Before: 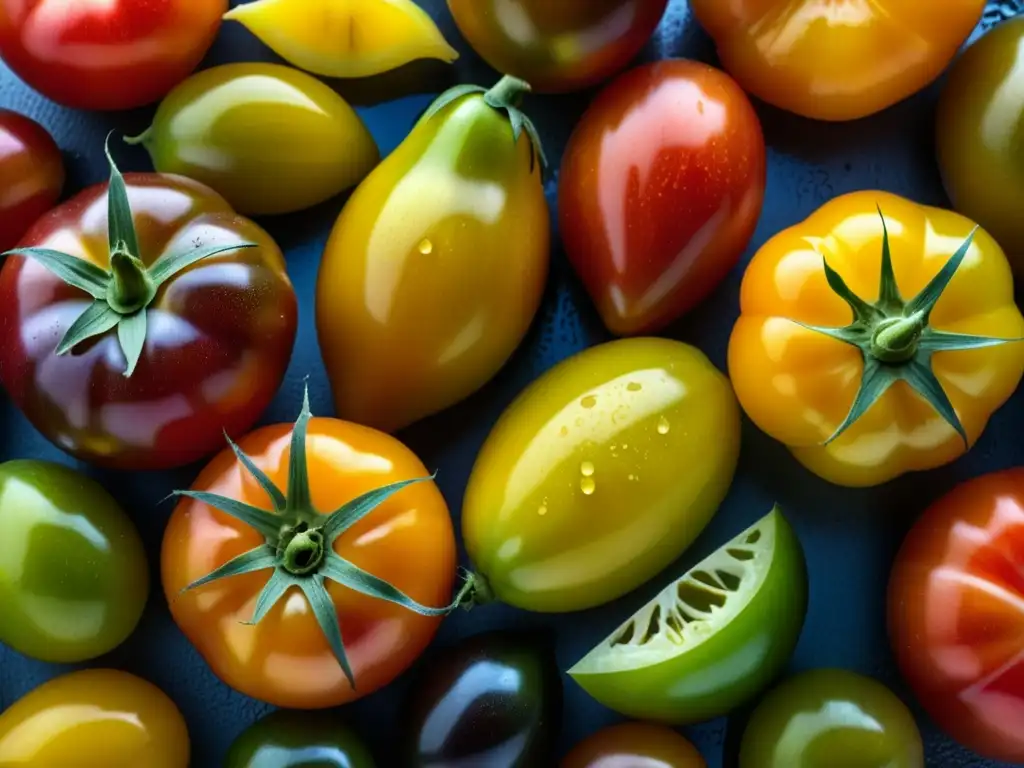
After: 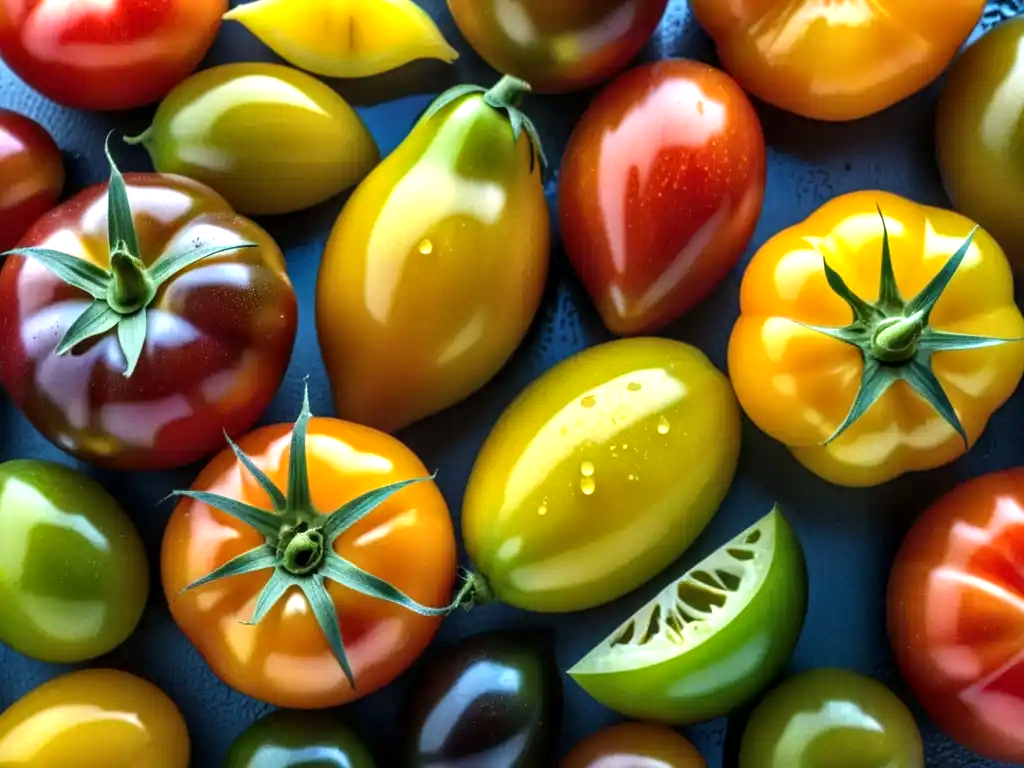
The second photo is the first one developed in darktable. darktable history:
local contrast: on, module defaults
exposure: black level correction 0, exposure 0.5 EV, compensate highlight preservation false
